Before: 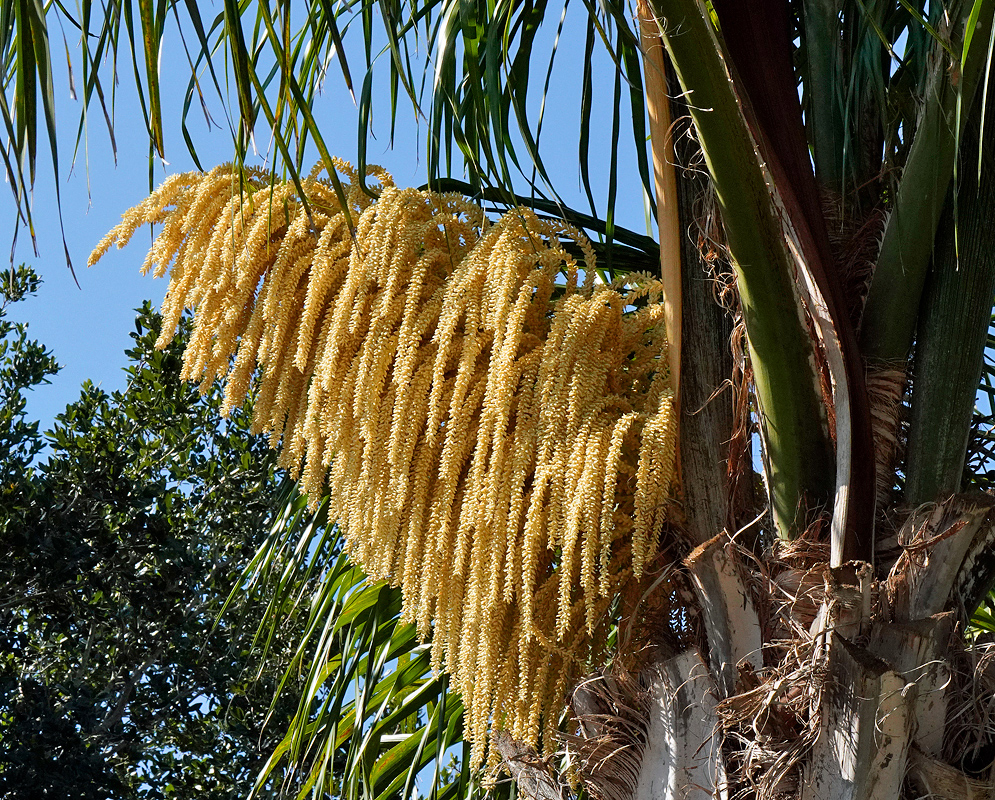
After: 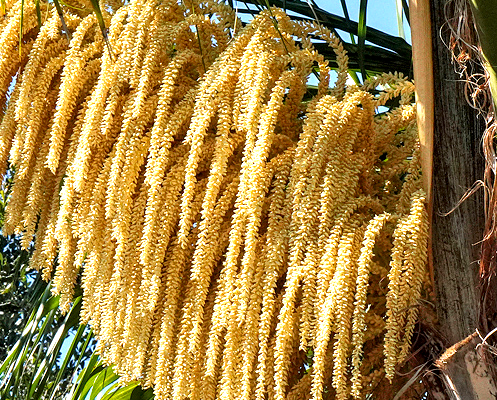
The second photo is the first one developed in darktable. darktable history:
local contrast: shadows 94%
crop: left 25%, top 25%, right 25%, bottom 25%
exposure: black level correction 0, exposure 0.9 EV, compensate highlight preservation false
